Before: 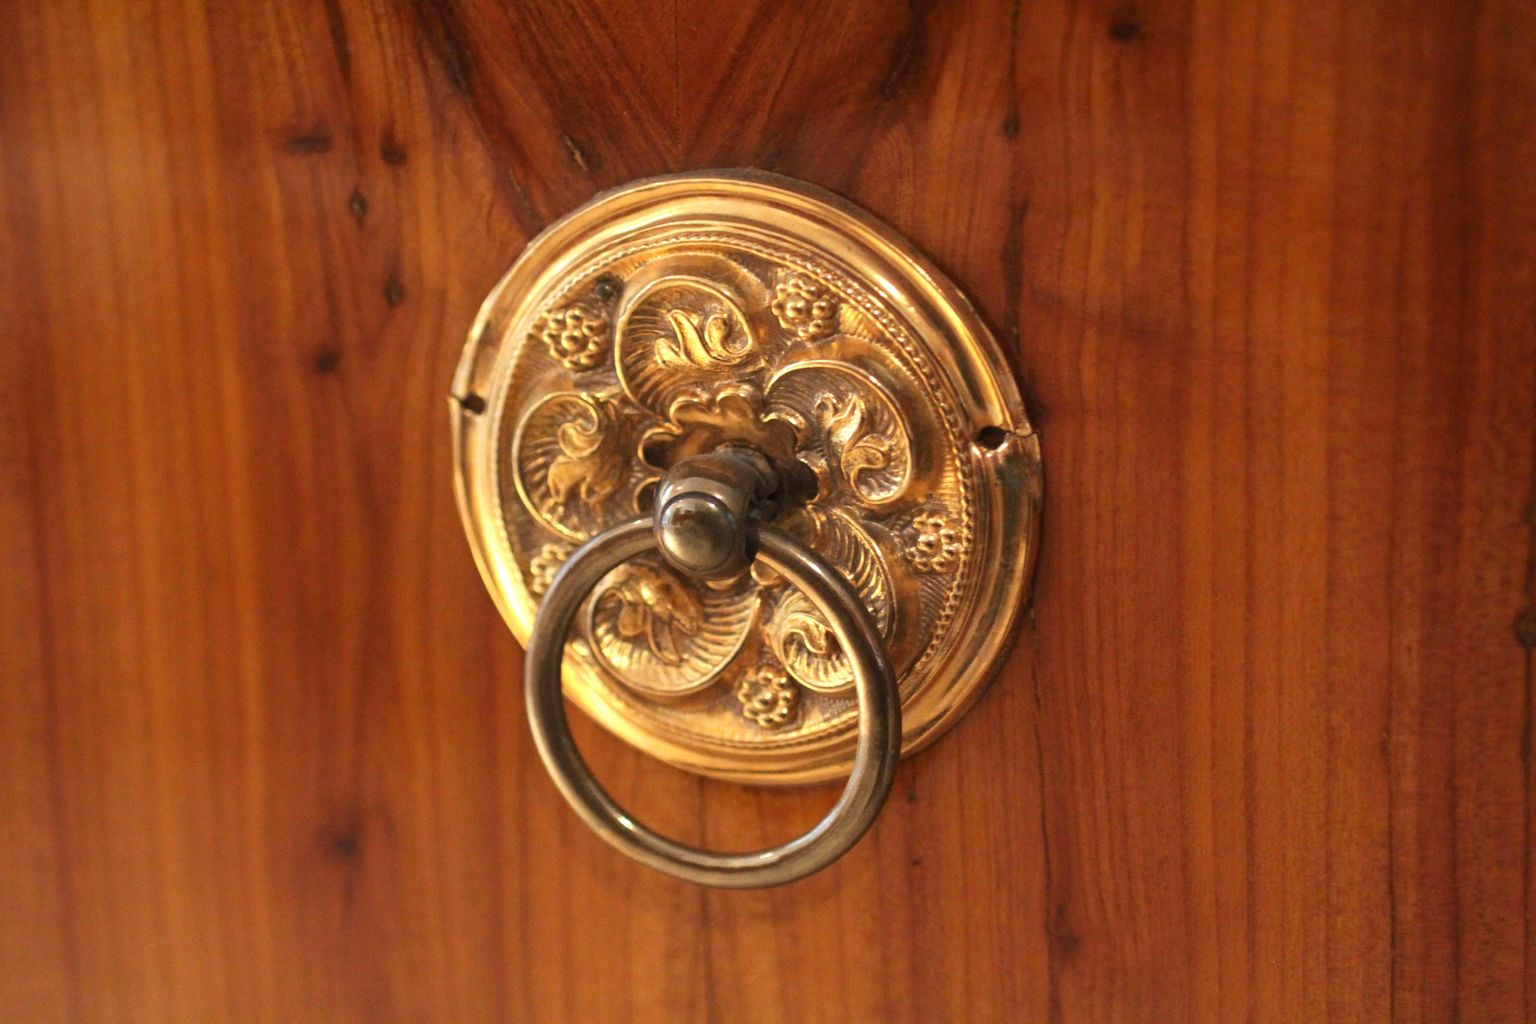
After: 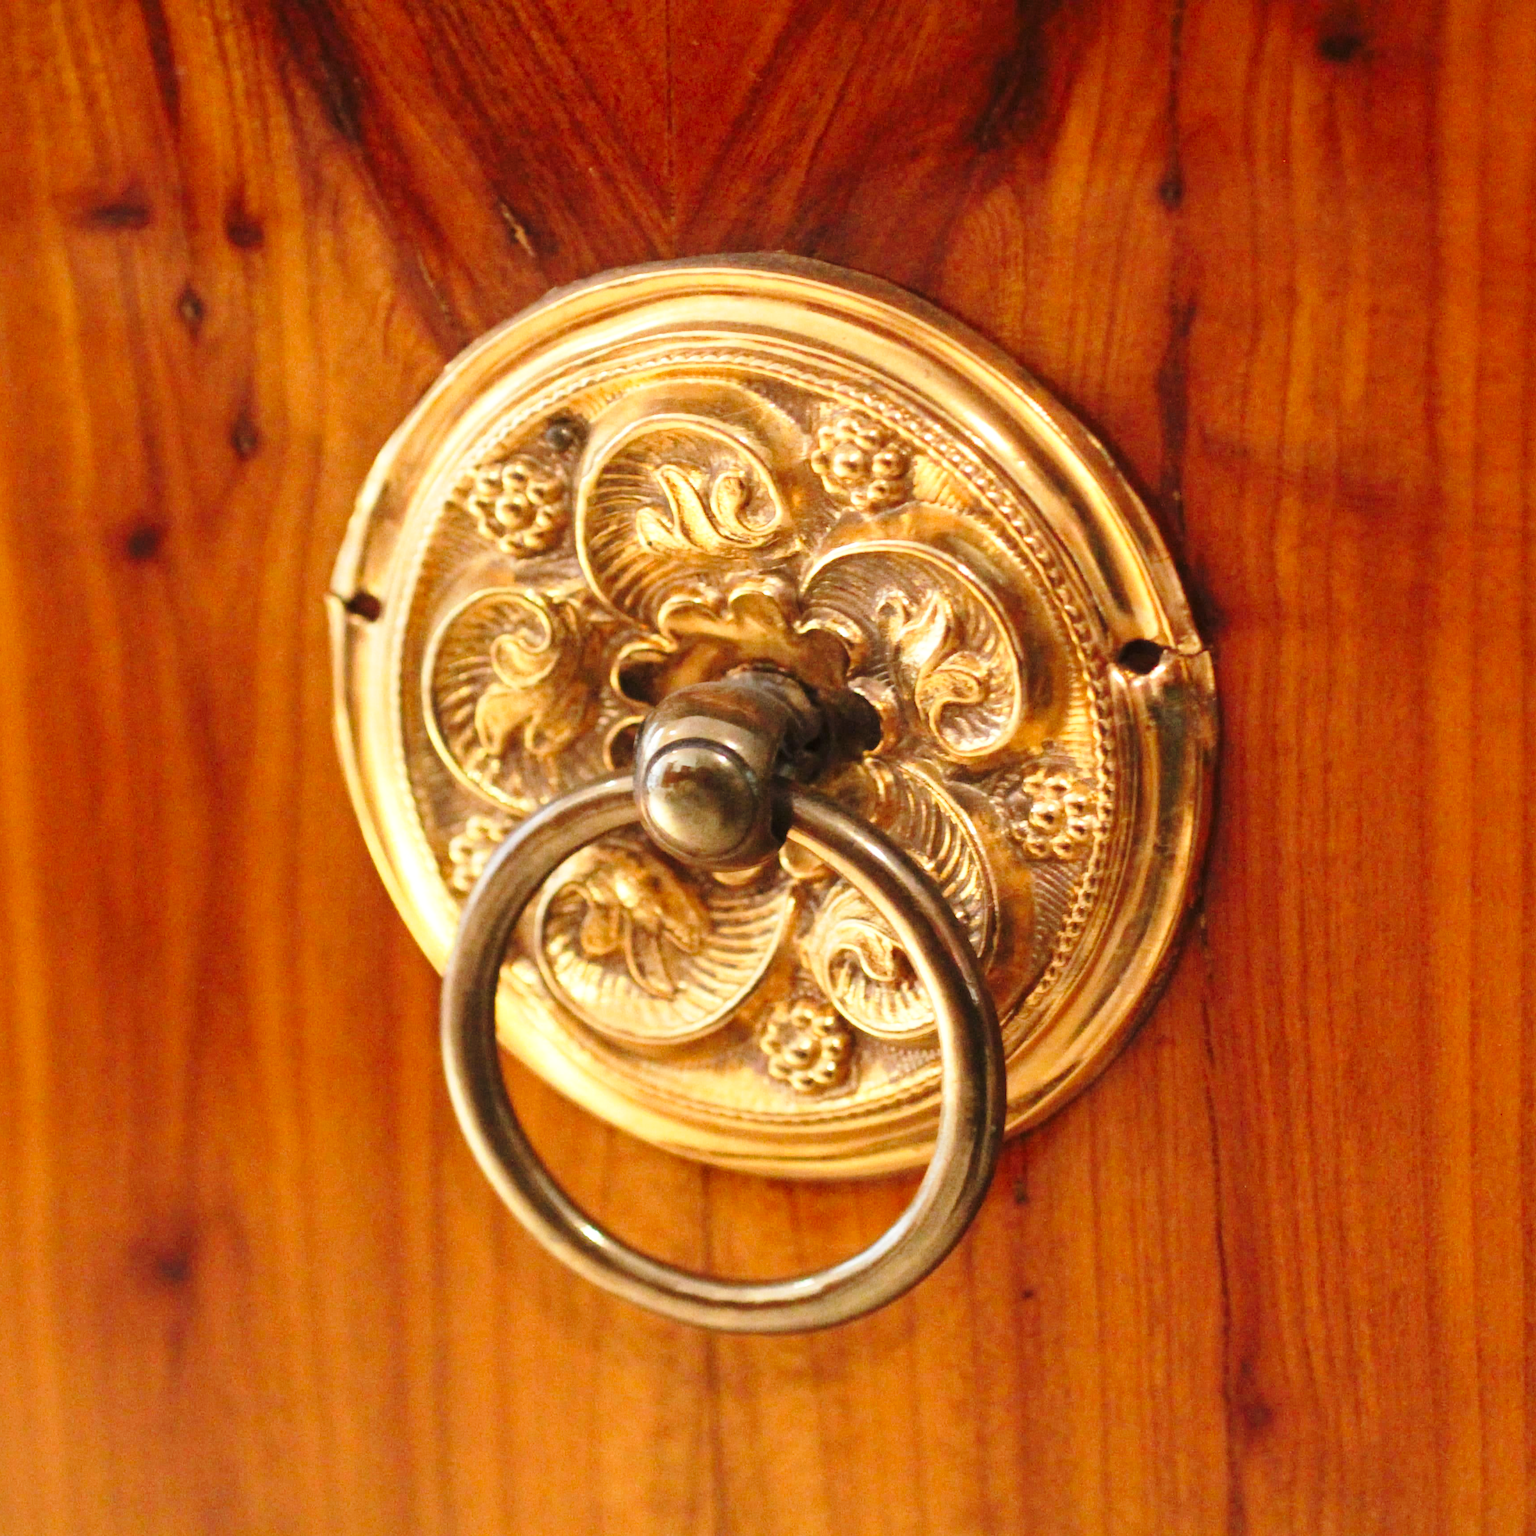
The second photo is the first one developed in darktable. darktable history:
base curve: curves: ch0 [(0, 0) (0.028, 0.03) (0.121, 0.232) (0.46, 0.748) (0.859, 0.968) (1, 1)], preserve colors none
crop and rotate: left 15.055%, right 18.278%
